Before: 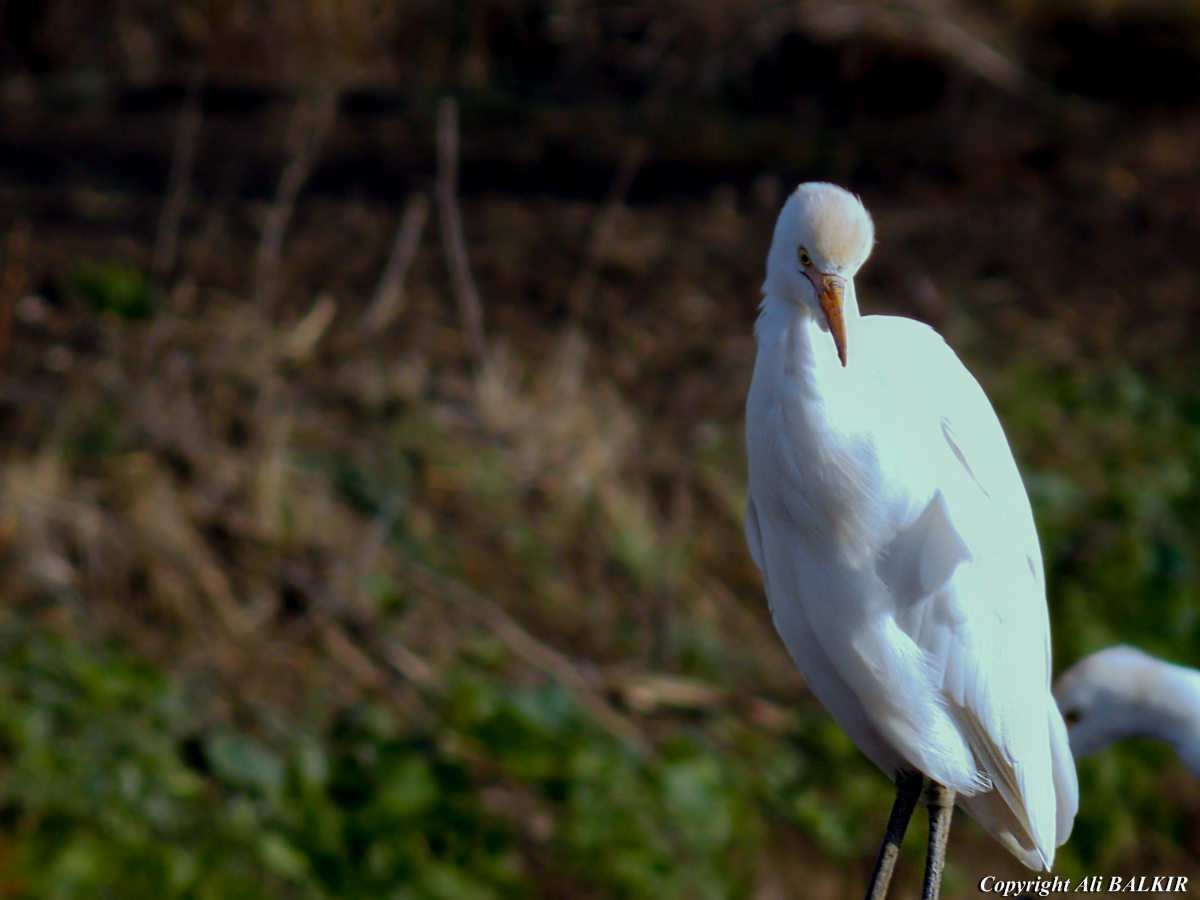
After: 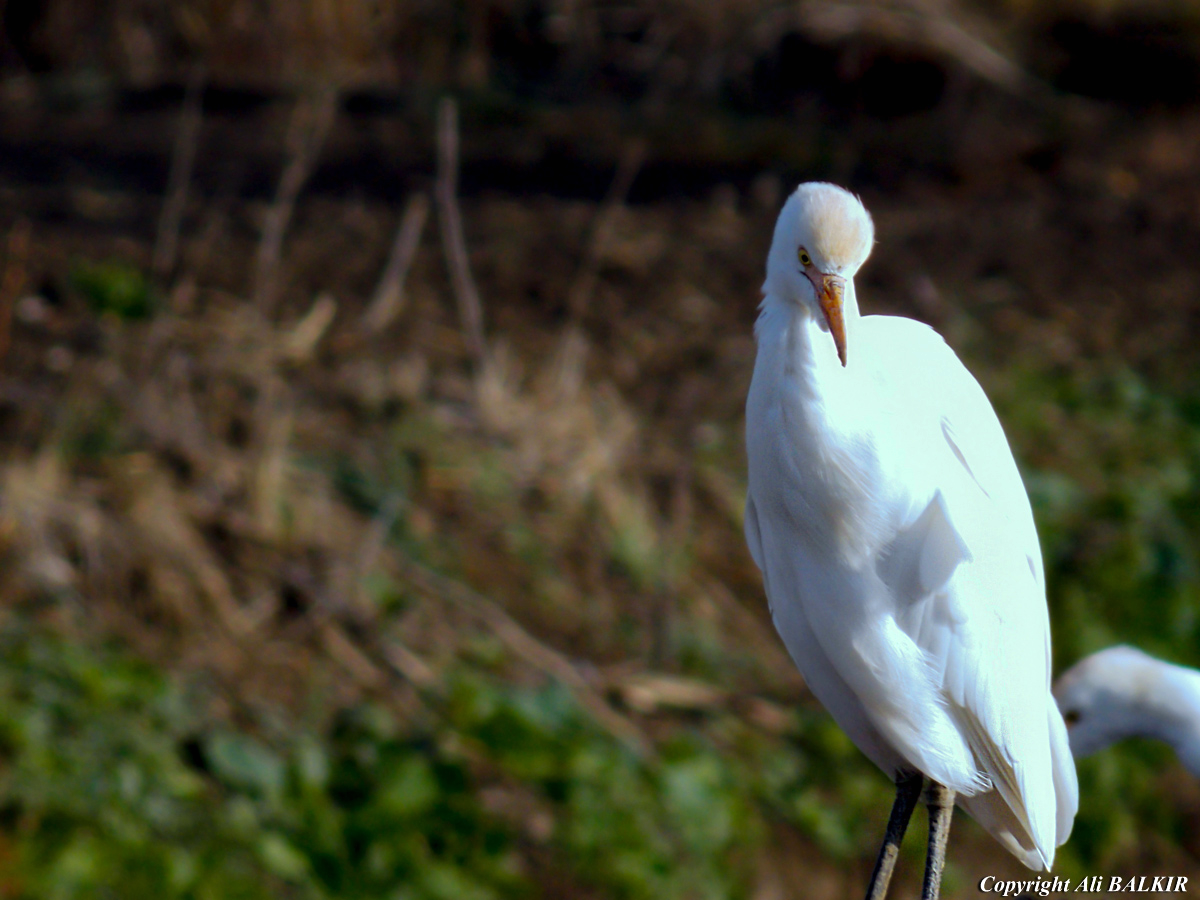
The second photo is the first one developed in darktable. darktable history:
exposure: black level correction 0, exposure 0.397 EV, compensate highlight preservation false
